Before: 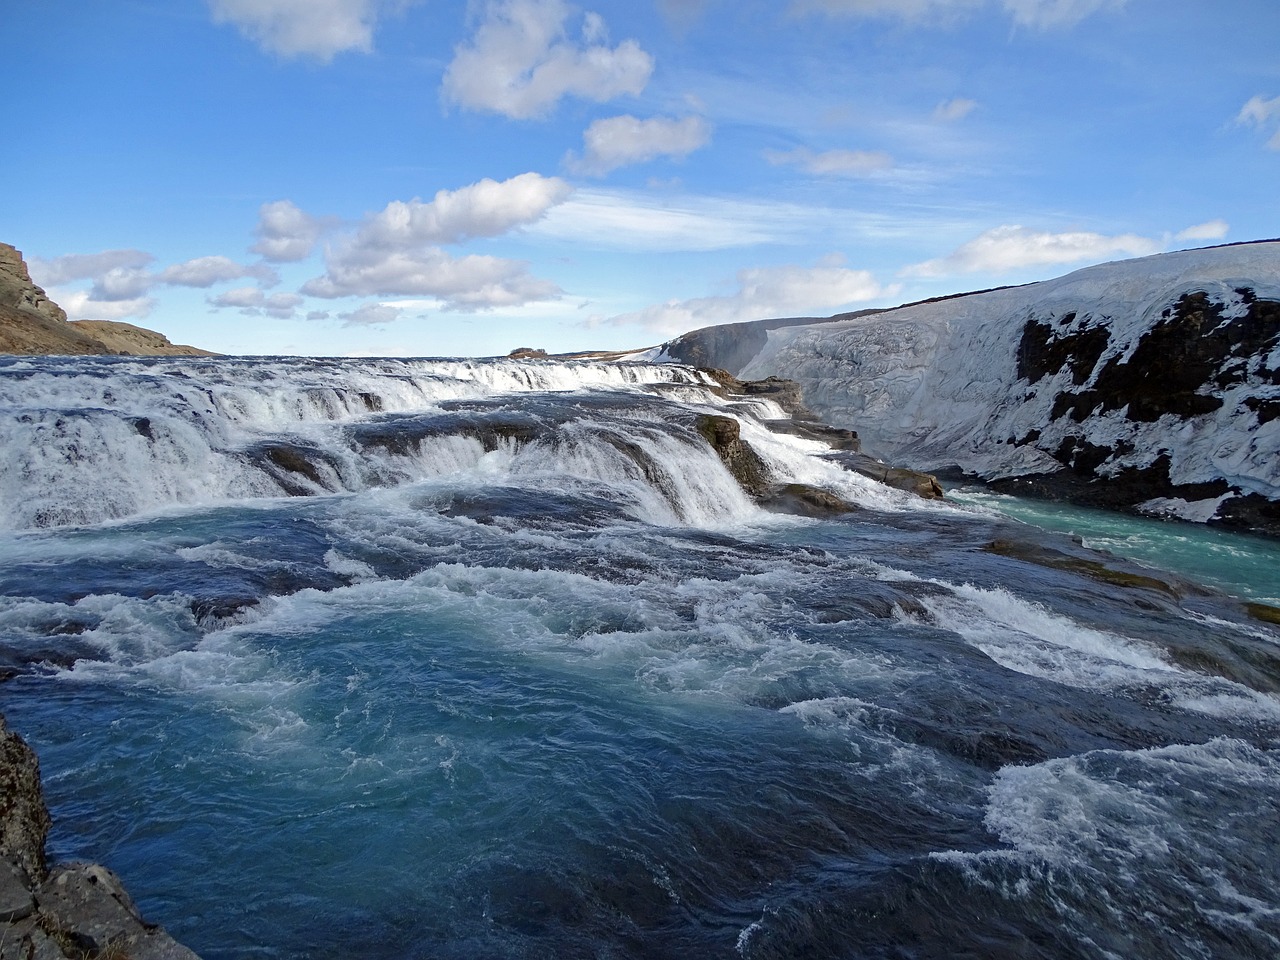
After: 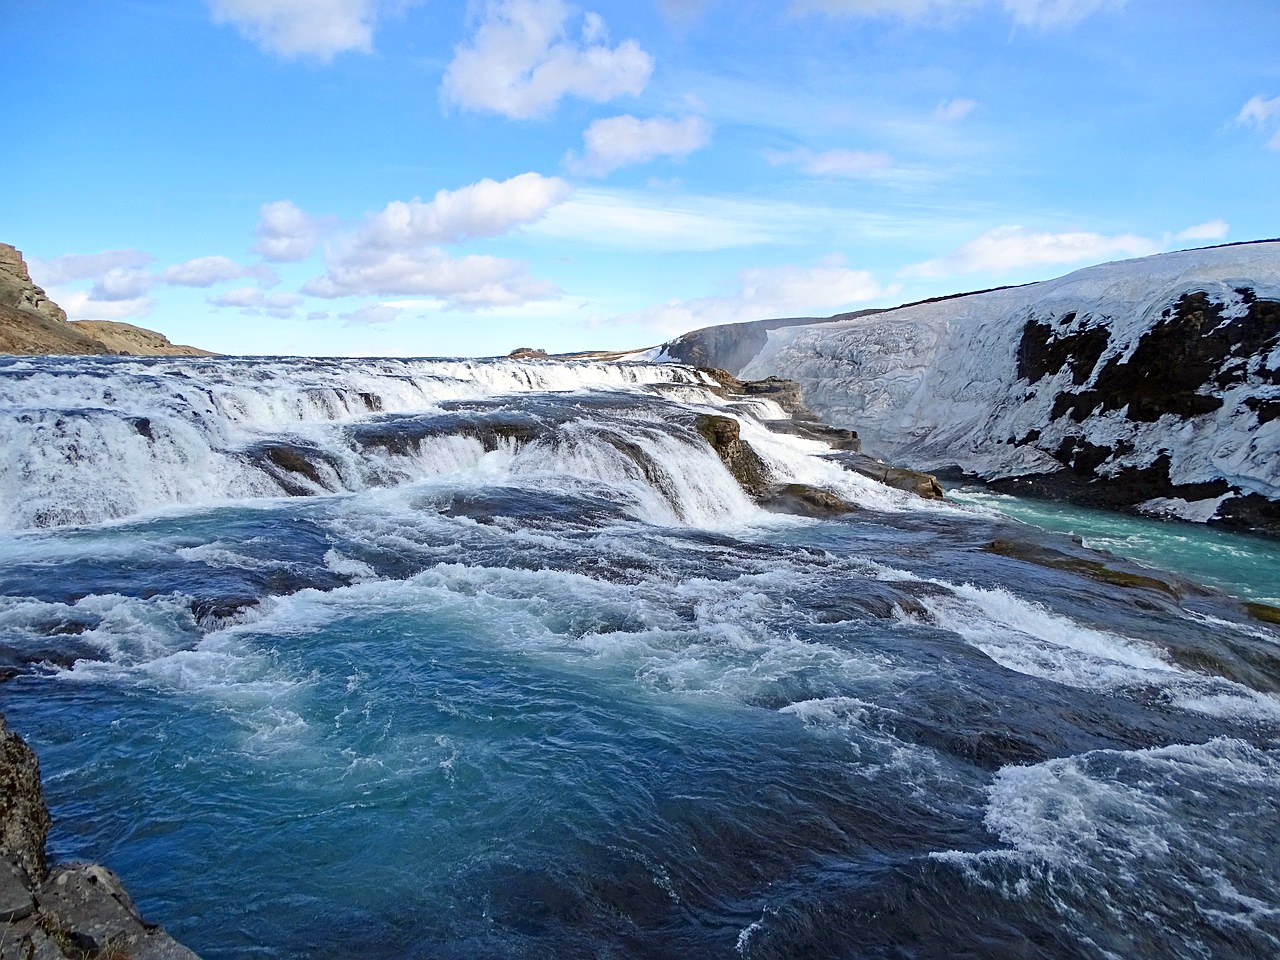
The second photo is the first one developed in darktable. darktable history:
contrast brightness saturation: contrast 0.2, brightness 0.16, saturation 0.22
sharpen: amount 0.2
